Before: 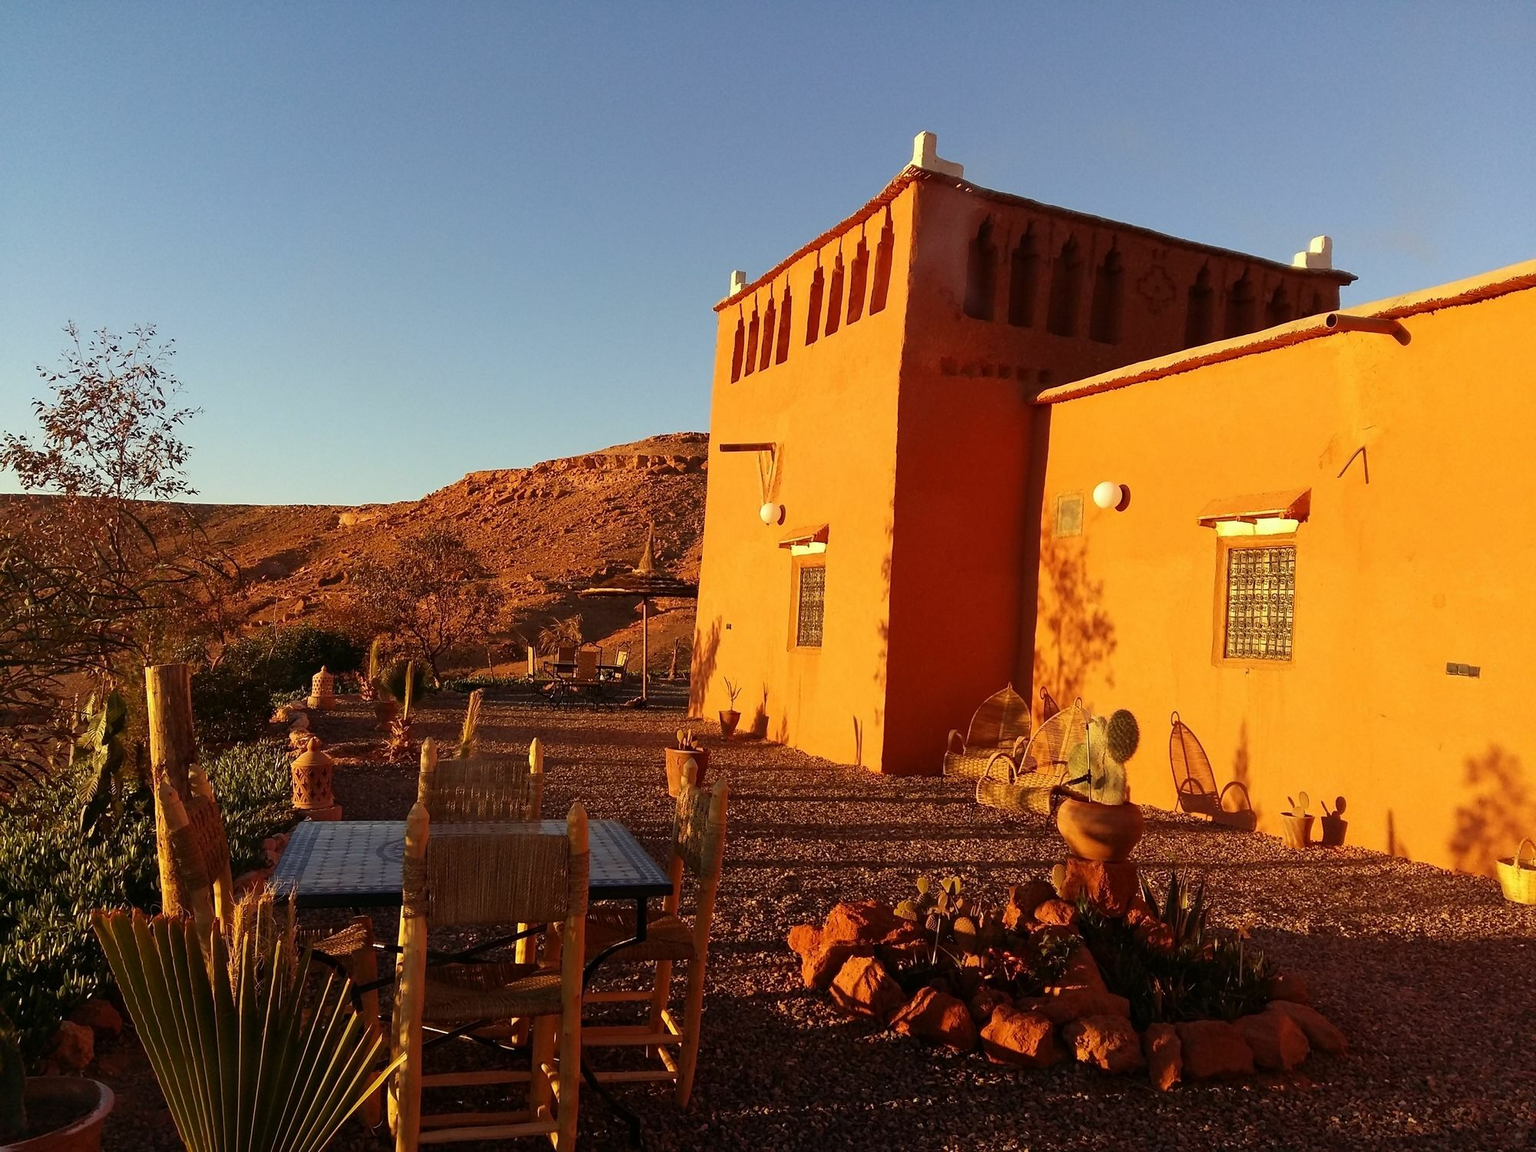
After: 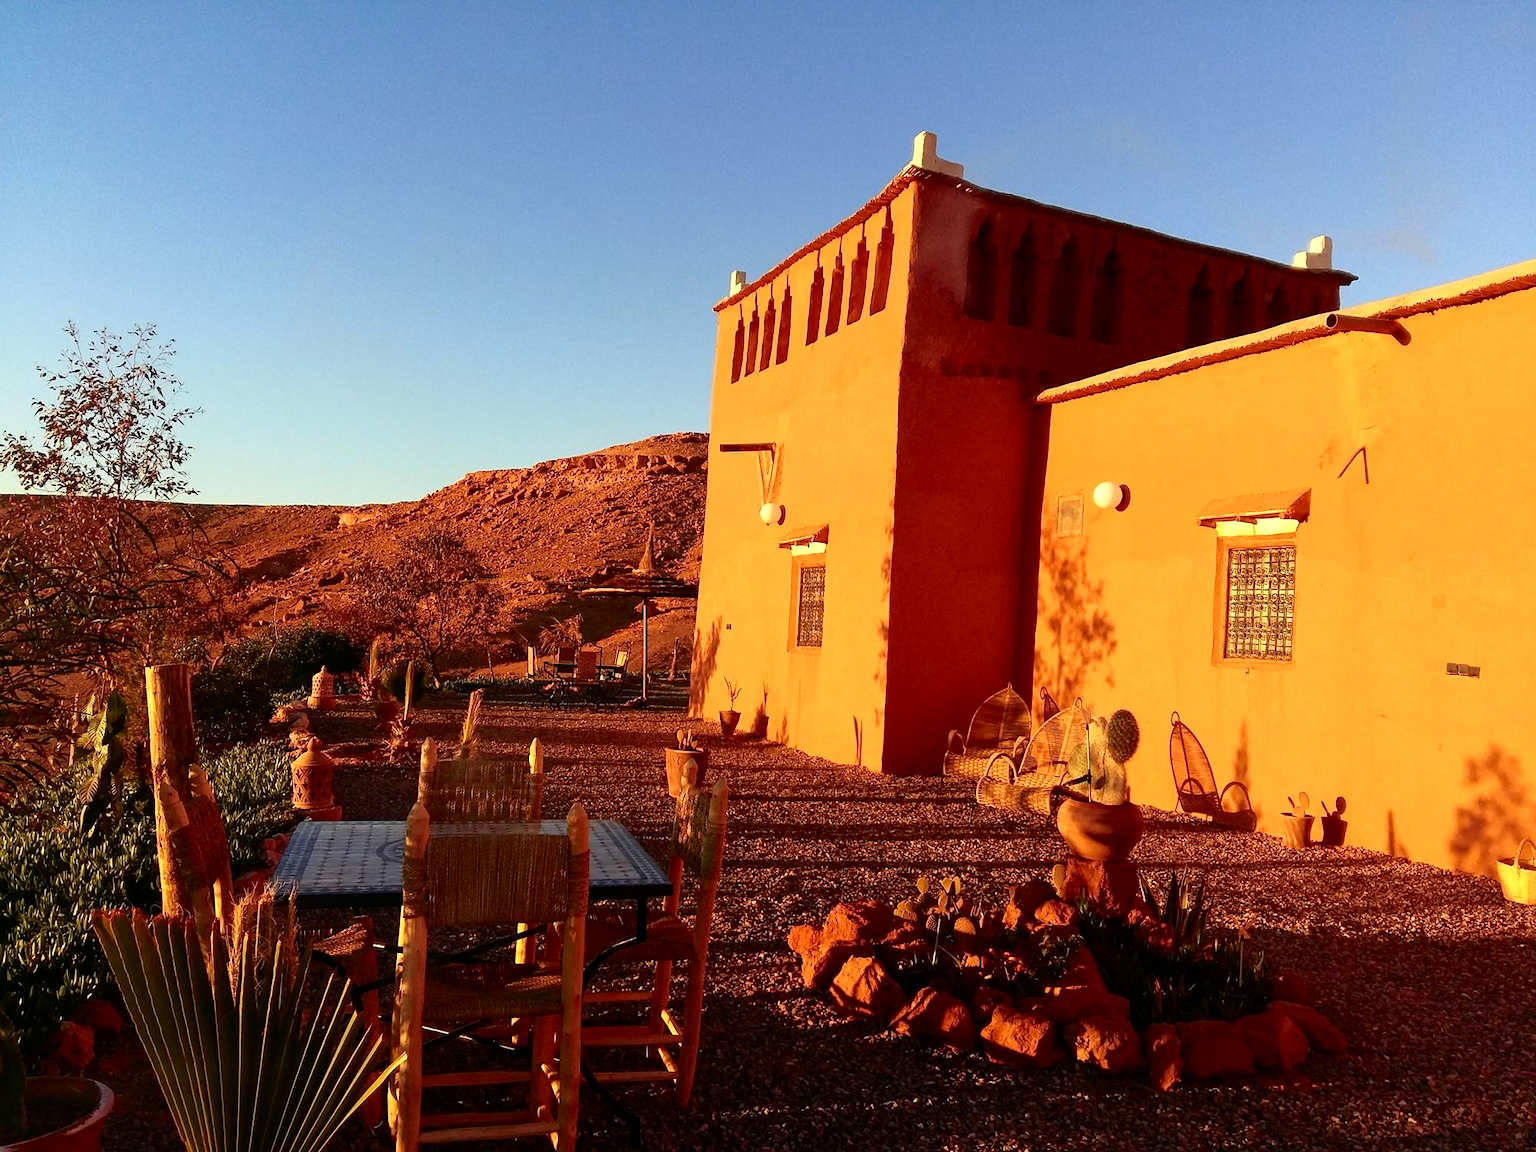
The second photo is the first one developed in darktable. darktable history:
local contrast: highlights 100%, shadows 100%, detail 120%, midtone range 0.2
tone curve: curves: ch0 [(0, 0.01) (0.037, 0.032) (0.131, 0.108) (0.275, 0.286) (0.483, 0.517) (0.61, 0.661) (0.697, 0.768) (0.797, 0.876) (0.888, 0.952) (0.997, 0.995)]; ch1 [(0, 0) (0.312, 0.262) (0.425, 0.402) (0.5, 0.5) (0.527, 0.532) (0.556, 0.585) (0.683, 0.706) (0.746, 0.77) (1, 1)]; ch2 [(0, 0) (0.223, 0.185) (0.333, 0.284) (0.432, 0.4) (0.502, 0.502) (0.525, 0.527) (0.545, 0.564) (0.587, 0.613) (0.636, 0.654) (0.711, 0.729) (0.845, 0.855) (0.998, 0.977)], color space Lab, independent channels, preserve colors none
